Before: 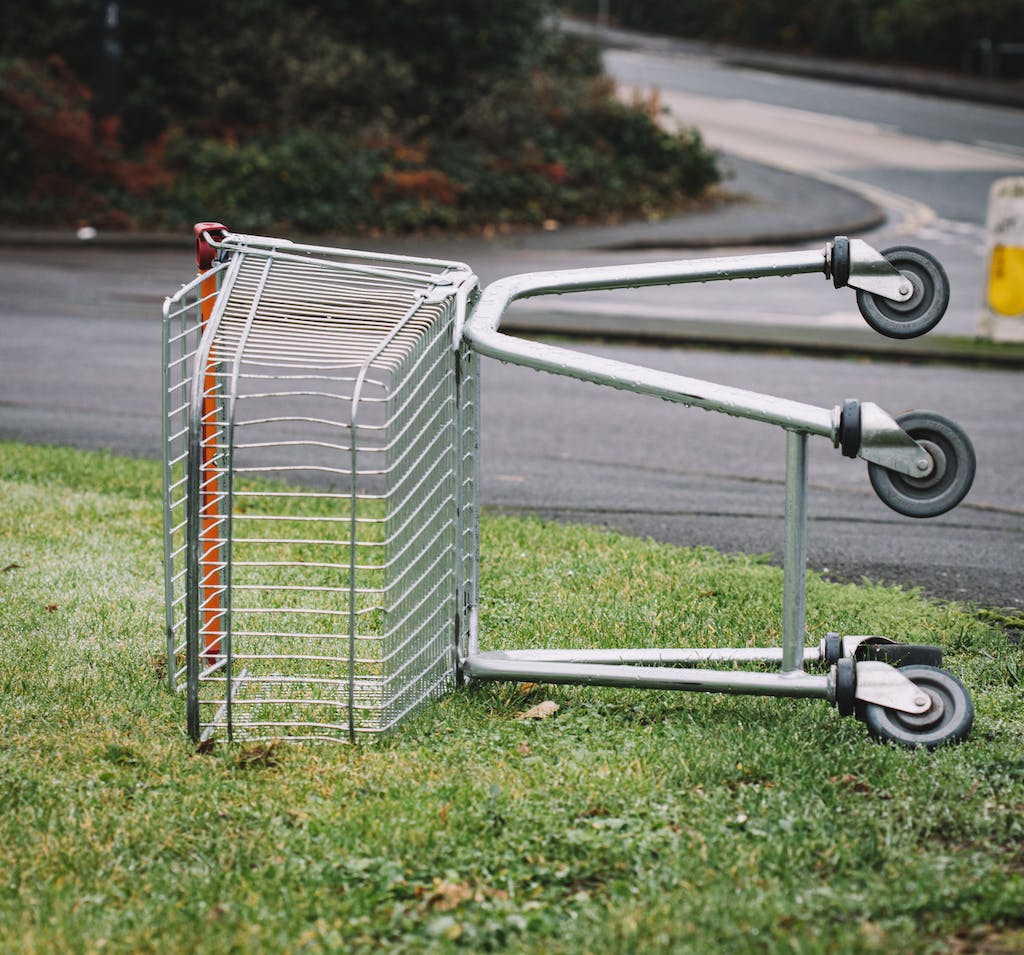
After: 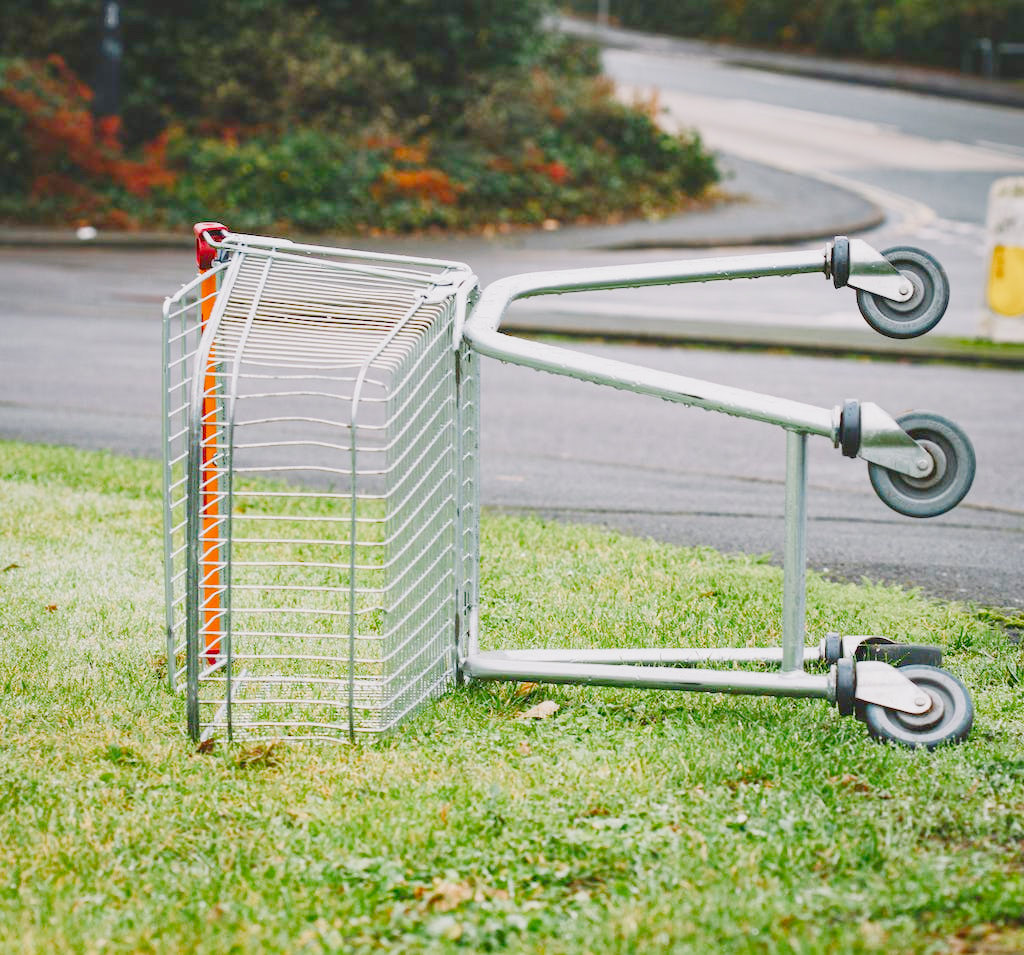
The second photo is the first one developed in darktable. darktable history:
color balance rgb: shadows lift › chroma 1%, shadows lift › hue 113°, highlights gain › chroma 0.2%, highlights gain › hue 333°, perceptual saturation grading › global saturation 20%, perceptual saturation grading › highlights -50%, perceptual saturation grading › shadows 25%, contrast -30%
exposure: compensate highlight preservation false
base curve: curves: ch0 [(0, 0) (0.008, 0.007) (0.022, 0.029) (0.048, 0.089) (0.092, 0.197) (0.191, 0.399) (0.275, 0.534) (0.357, 0.65) (0.477, 0.78) (0.542, 0.833) (0.799, 0.973) (1, 1)], preserve colors none
